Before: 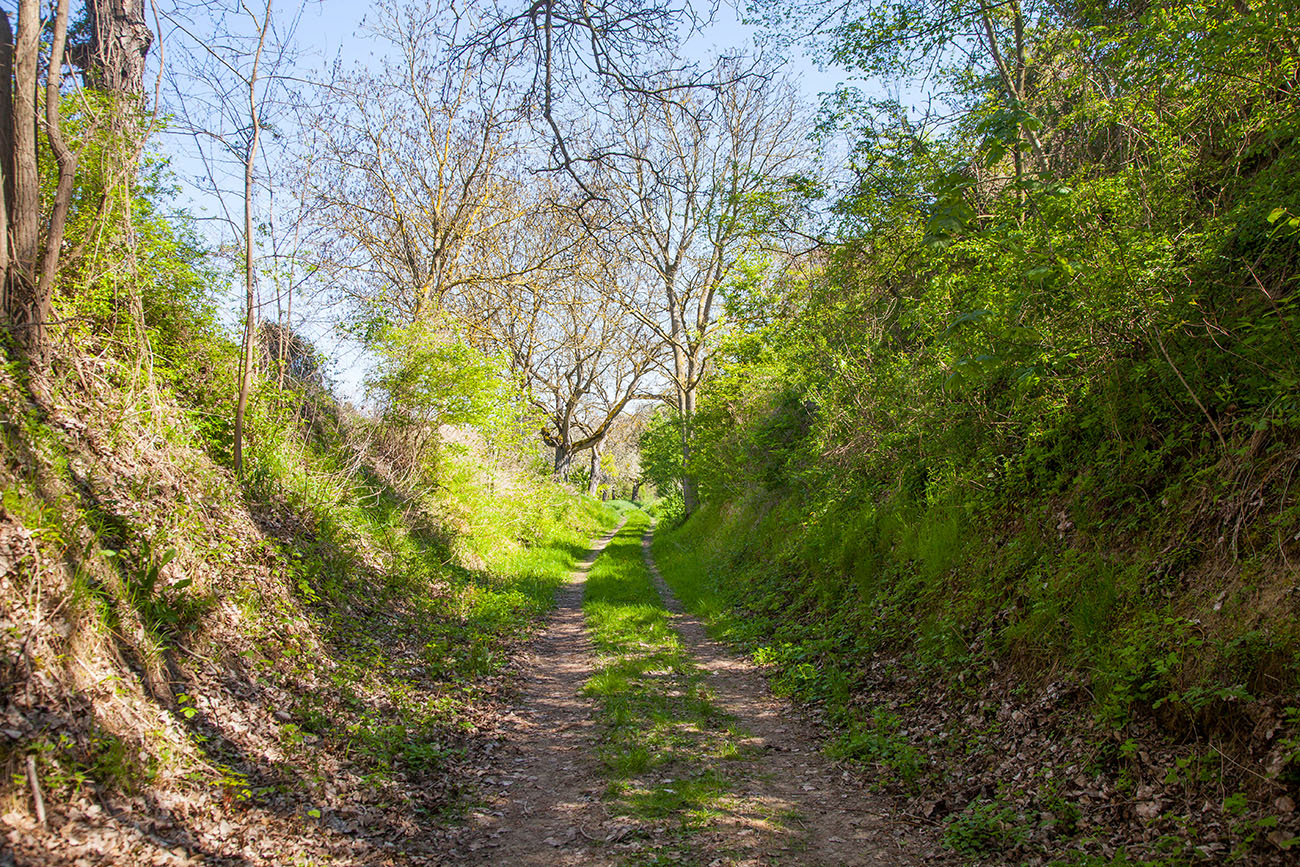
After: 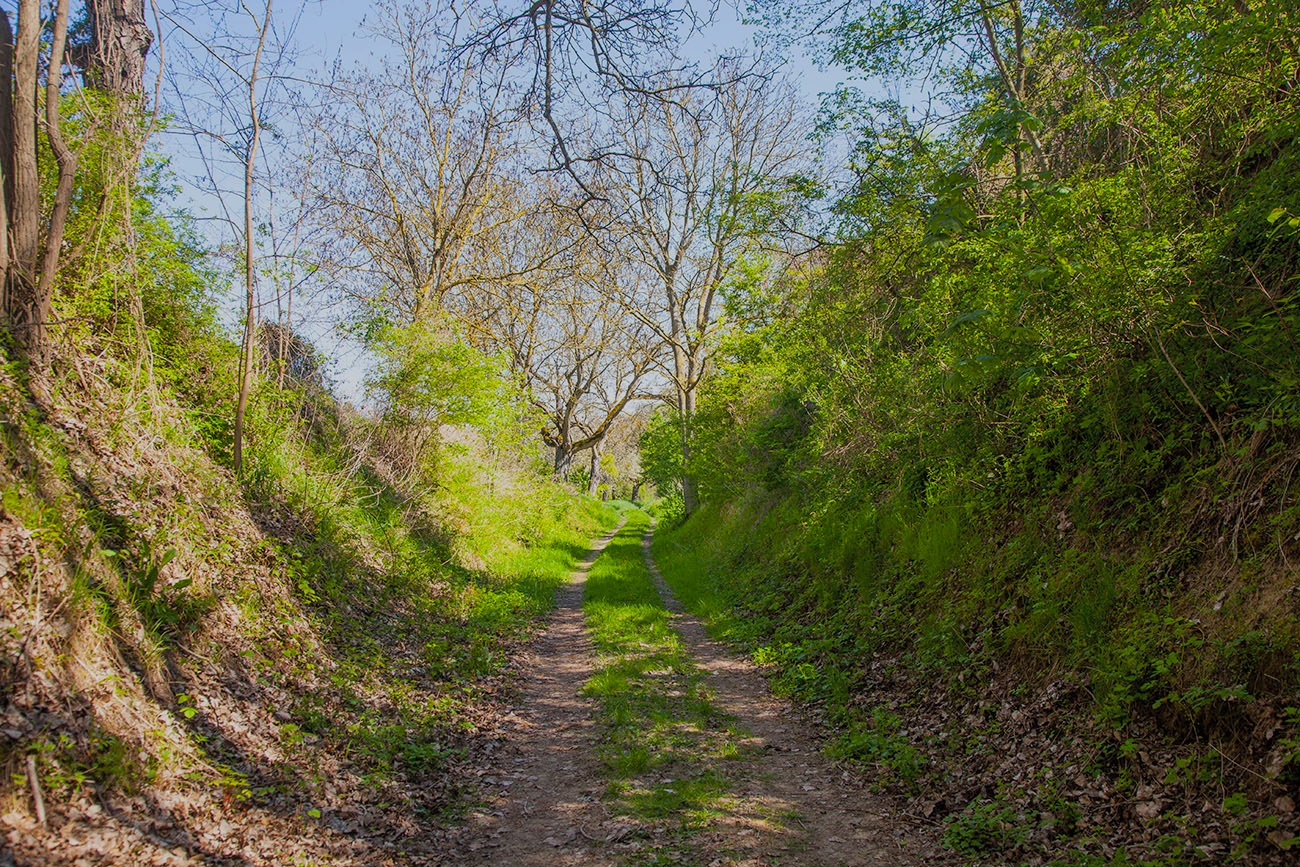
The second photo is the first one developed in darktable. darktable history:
exposure: black level correction 0, exposure -0.766 EV, compensate highlight preservation false
contrast brightness saturation: brightness 0.09, saturation 0.19
